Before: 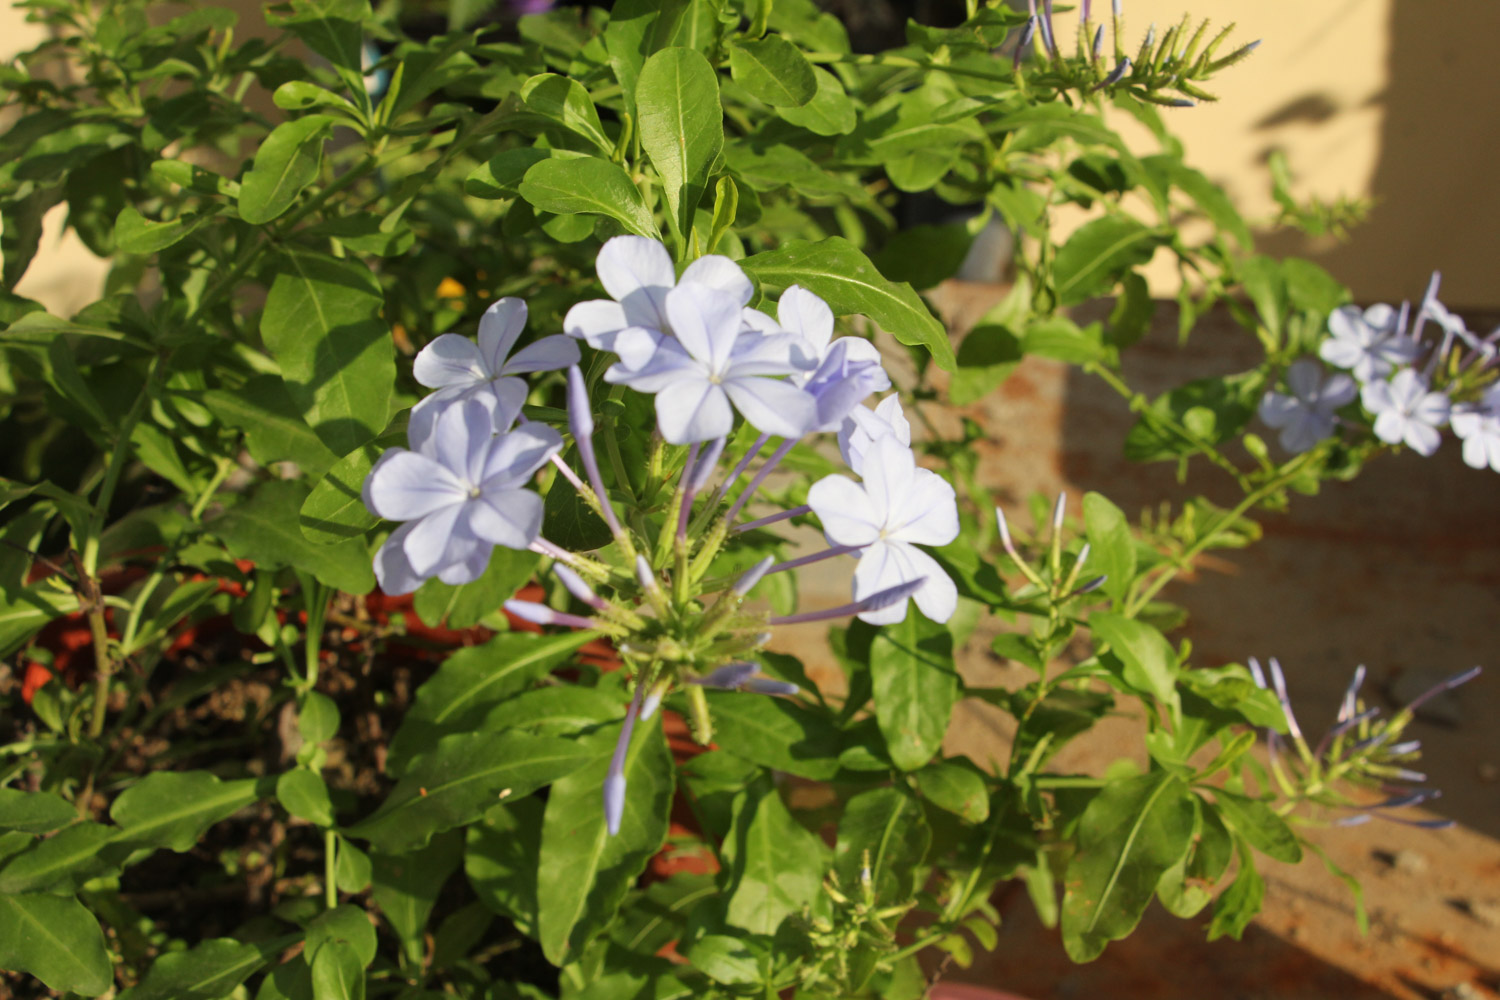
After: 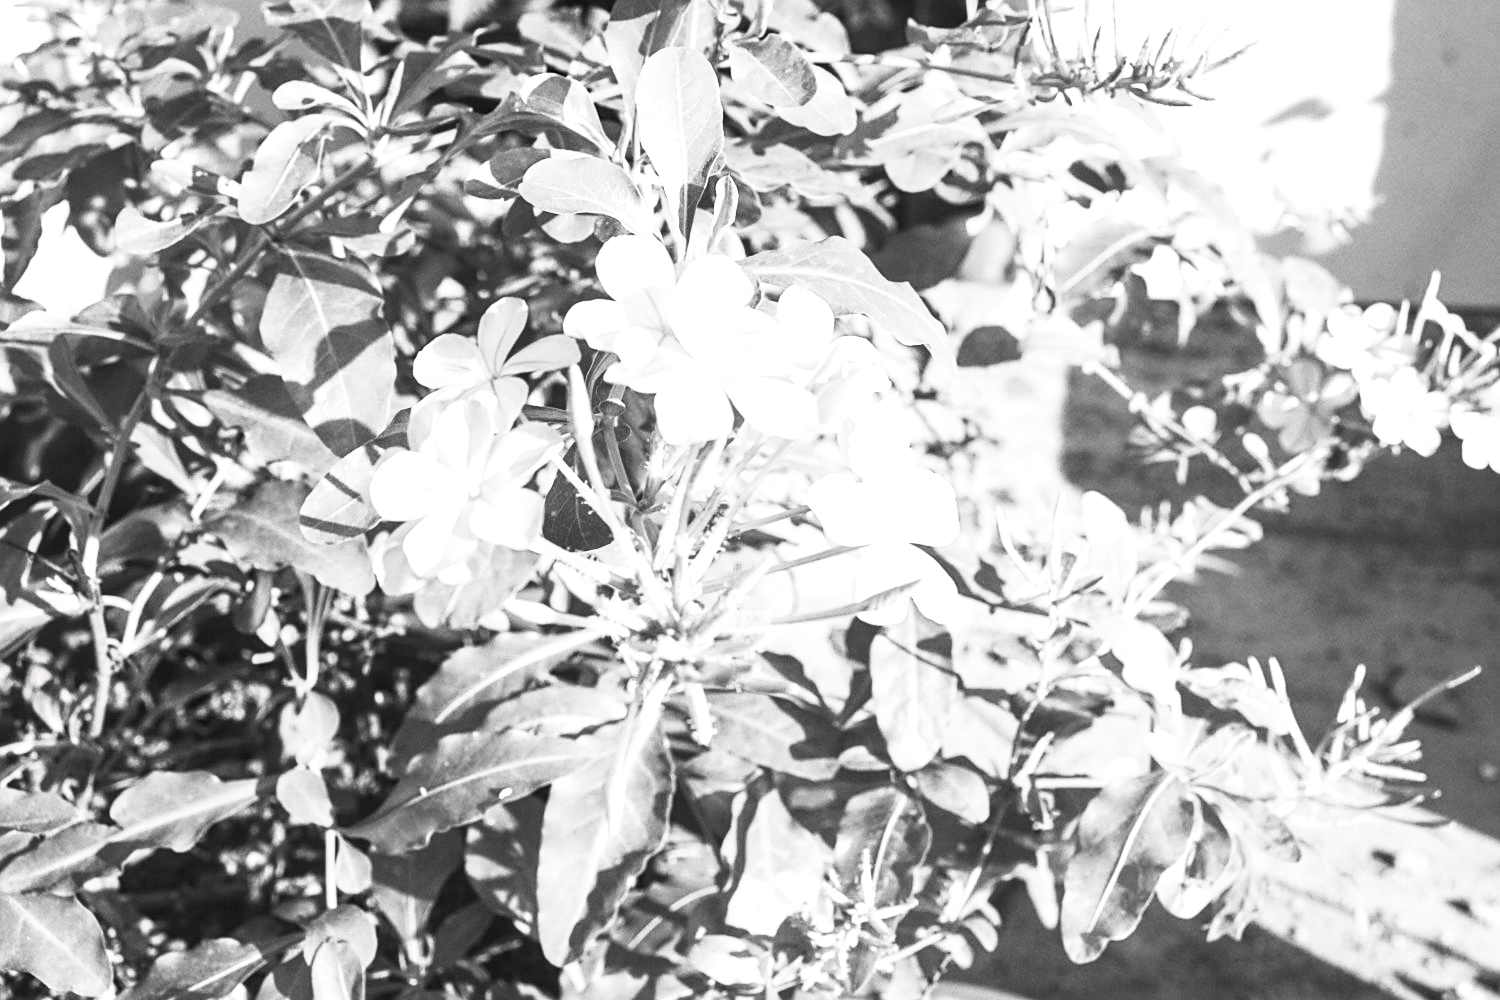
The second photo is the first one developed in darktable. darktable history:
exposure: black level correction 0, exposure 1.106 EV, compensate highlight preservation false
local contrast: detail 130%
contrast brightness saturation: contrast 0.545, brightness 0.478, saturation -0.989
sharpen: on, module defaults
